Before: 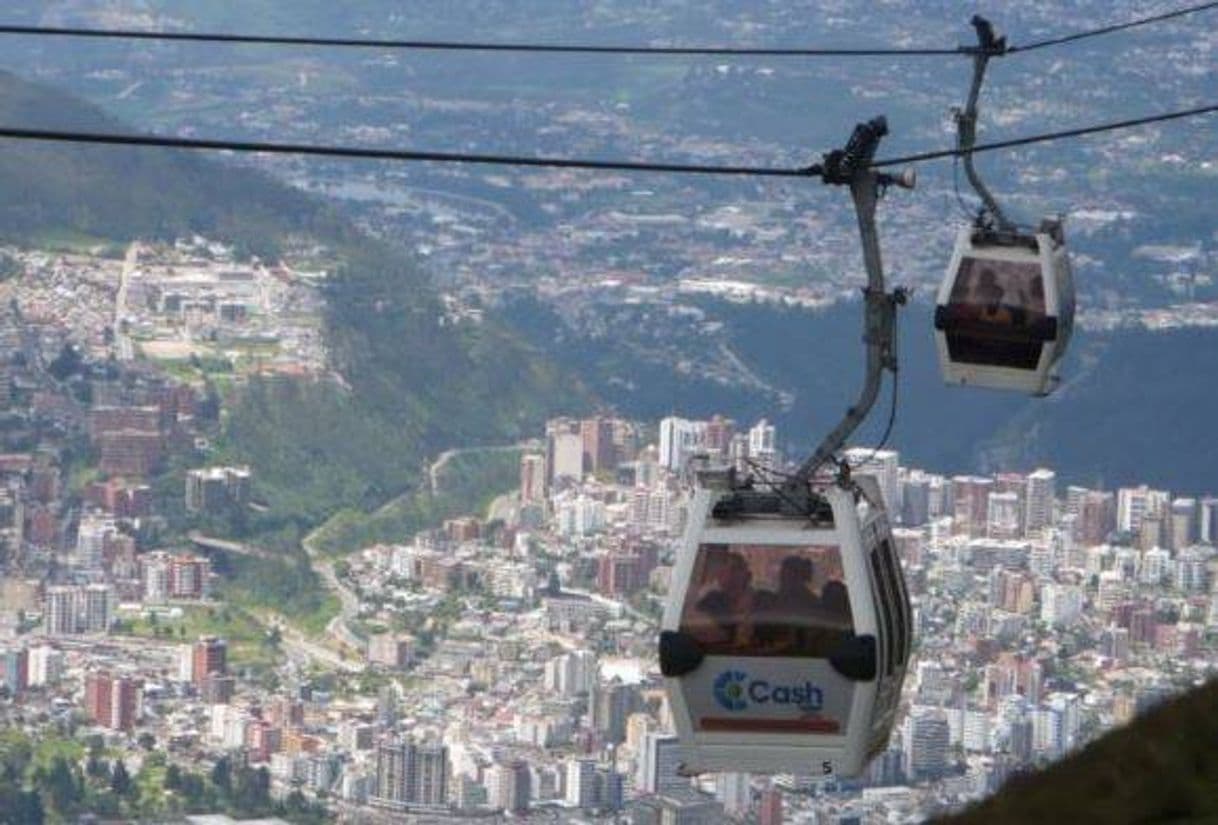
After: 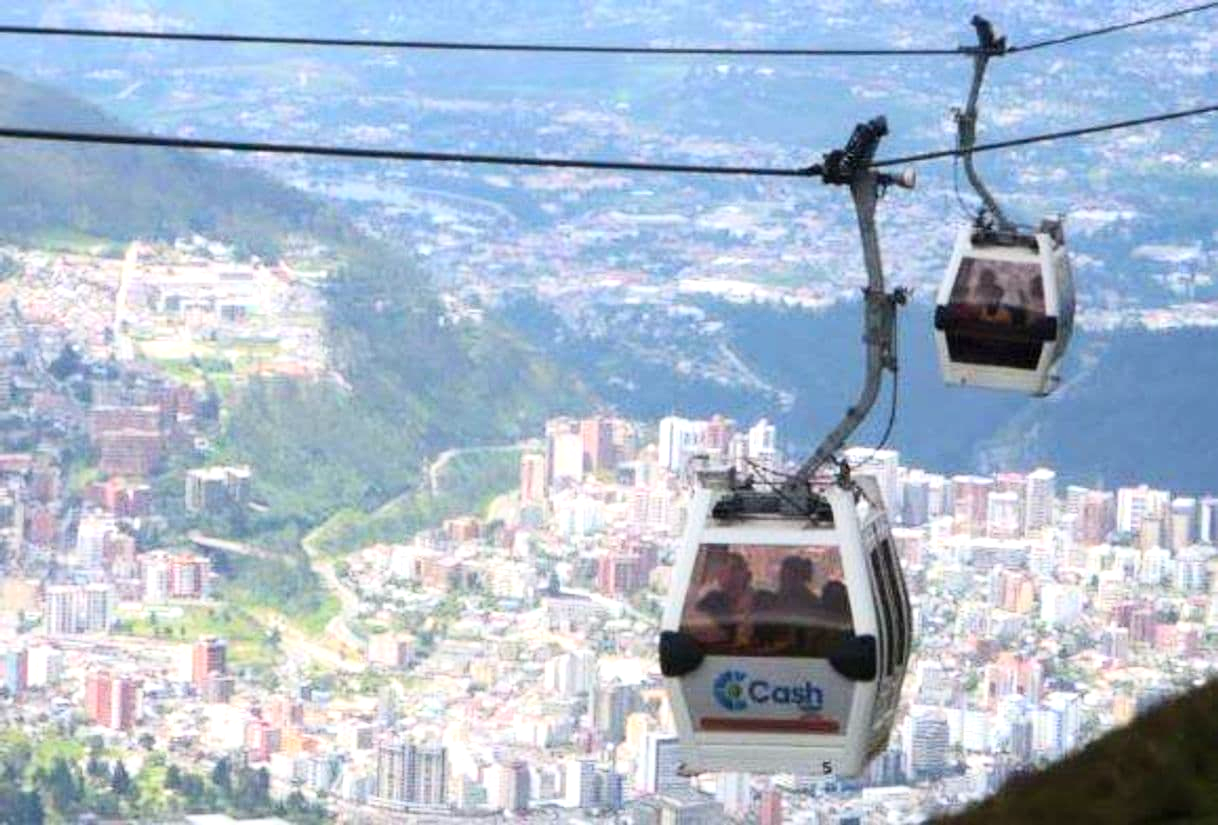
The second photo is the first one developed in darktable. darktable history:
tone equalizer: -8 EV -0.404 EV, -7 EV -0.398 EV, -6 EV -0.355 EV, -5 EV -0.248 EV, -3 EV 0.256 EV, -2 EV 0.346 EV, -1 EV 0.414 EV, +0 EV 0.411 EV
contrast brightness saturation: contrast 0.203, brightness 0.165, saturation 0.22
exposure: black level correction 0.002, exposure 0.299 EV, compensate highlight preservation false
